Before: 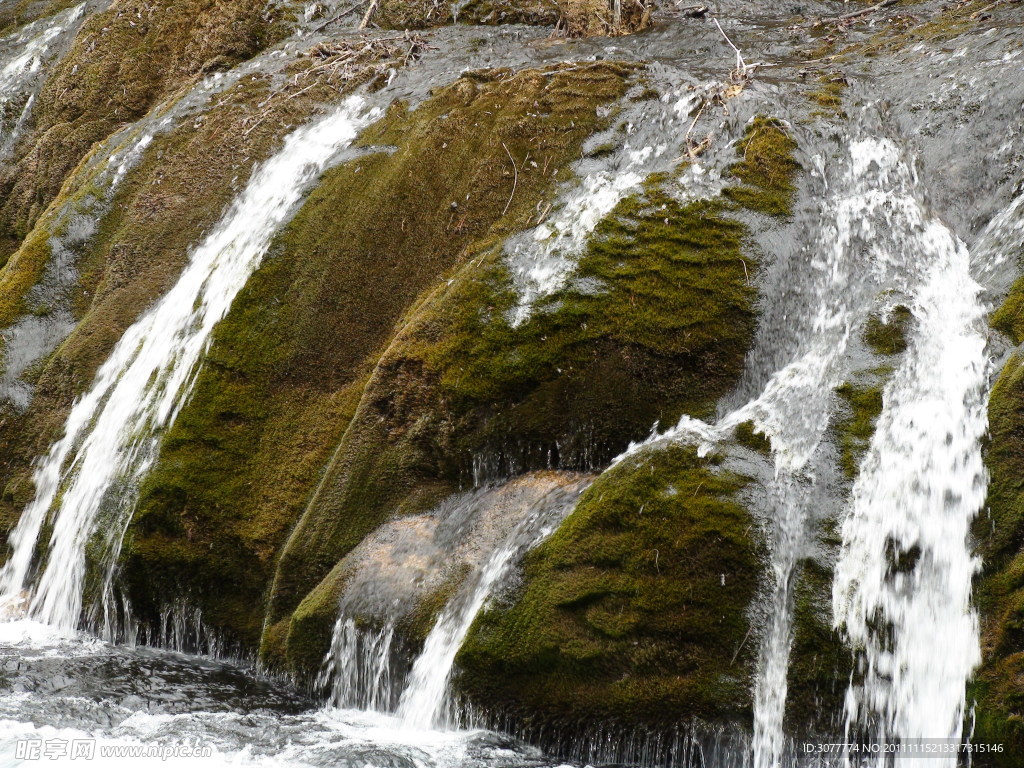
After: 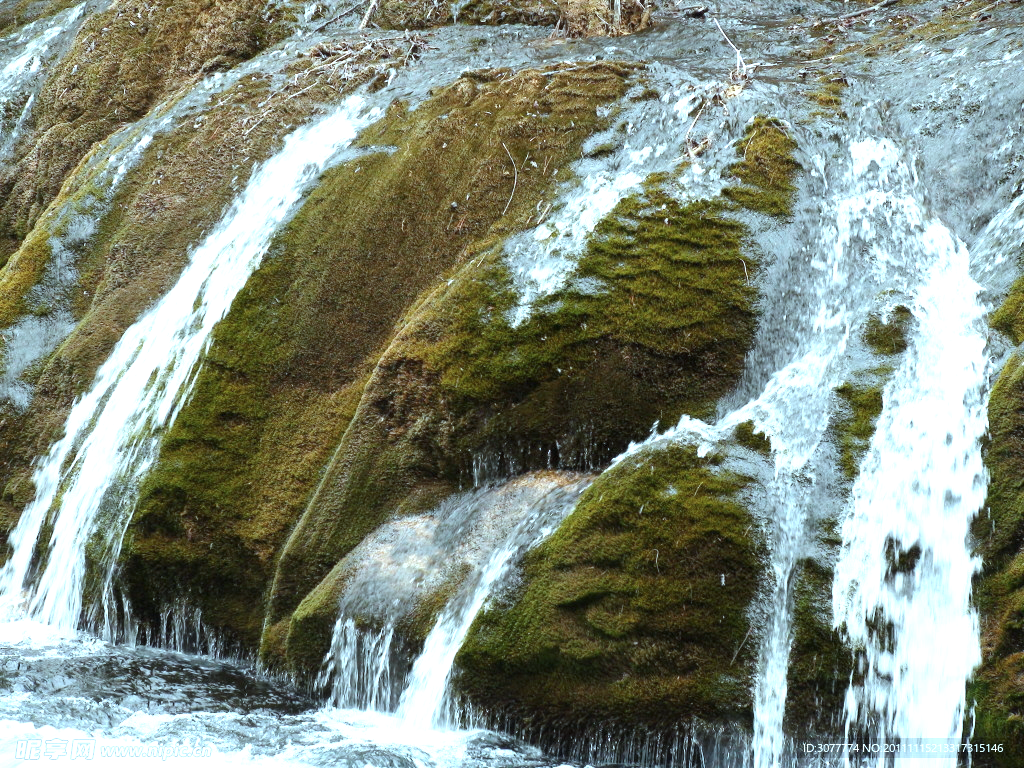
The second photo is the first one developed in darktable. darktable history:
exposure: exposure 0.661 EV, compensate highlight preservation false
color correction: highlights a* -11.71, highlights b* -15.58
